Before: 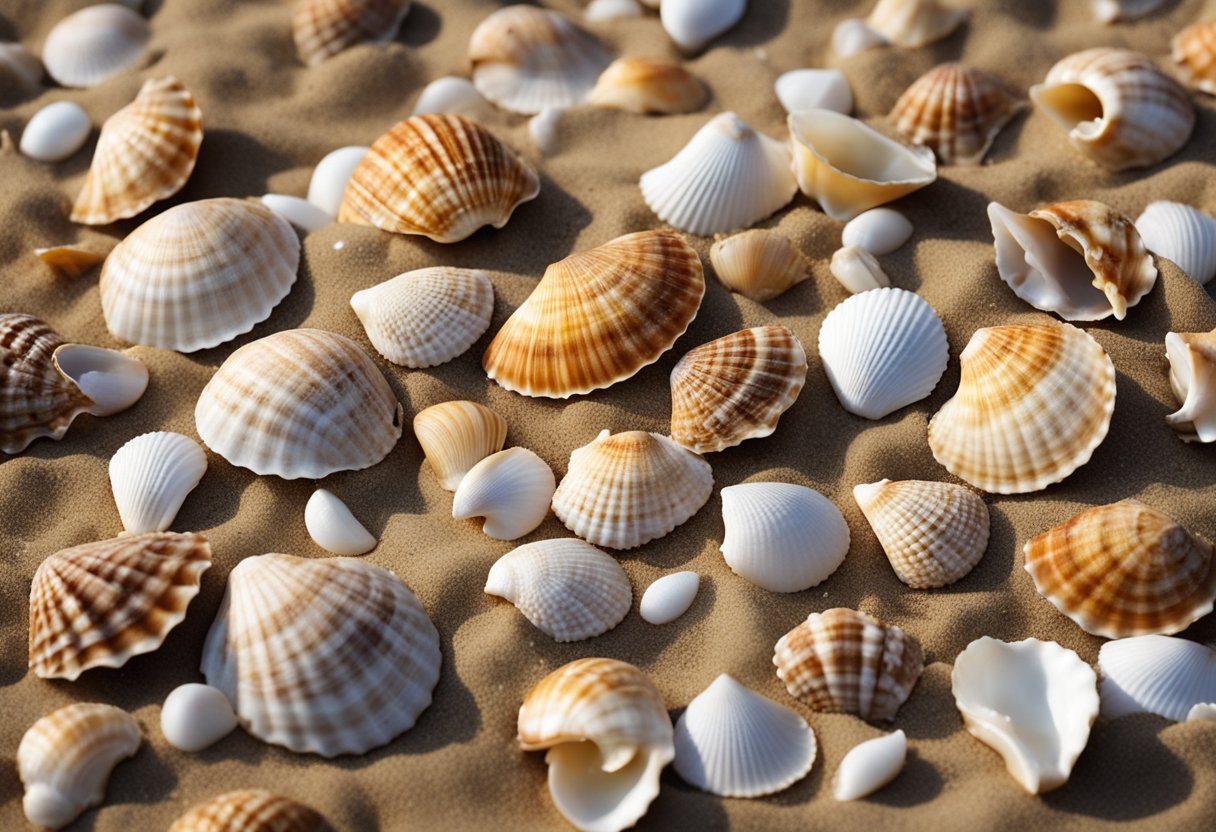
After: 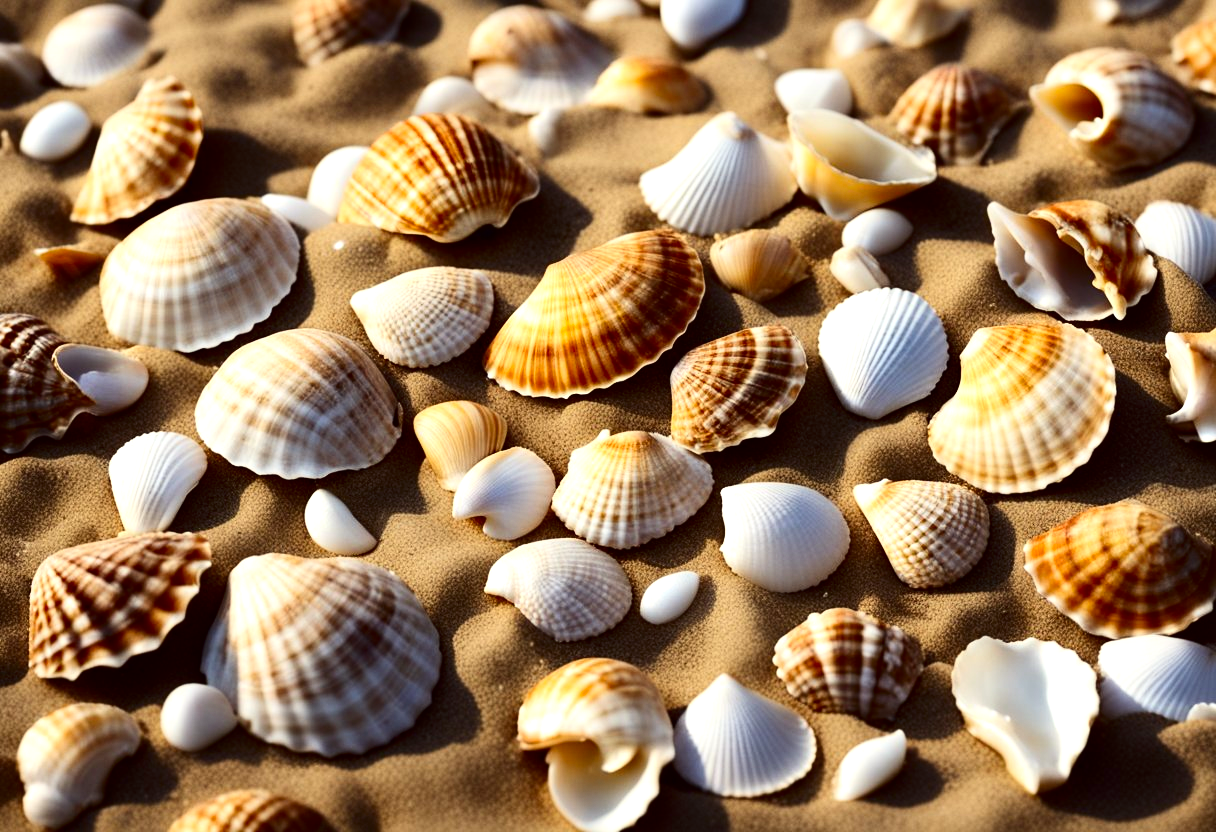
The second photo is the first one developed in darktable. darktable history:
contrast brightness saturation: contrast 0.208, brightness -0.107, saturation 0.206
tone equalizer: -8 EV -0.454 EV, -7 EV -0.365 EV, -6 EV -0.367 EV, -5 EV -0.247 EV, -3 EV 0.191 EV, -2 EV 0.353 EV, -1 EV 0.415 EV, +0 EV 0.415 EV
color correction: highlights a* -0.863, highlights b* 4.61, shadows a* 3.51
